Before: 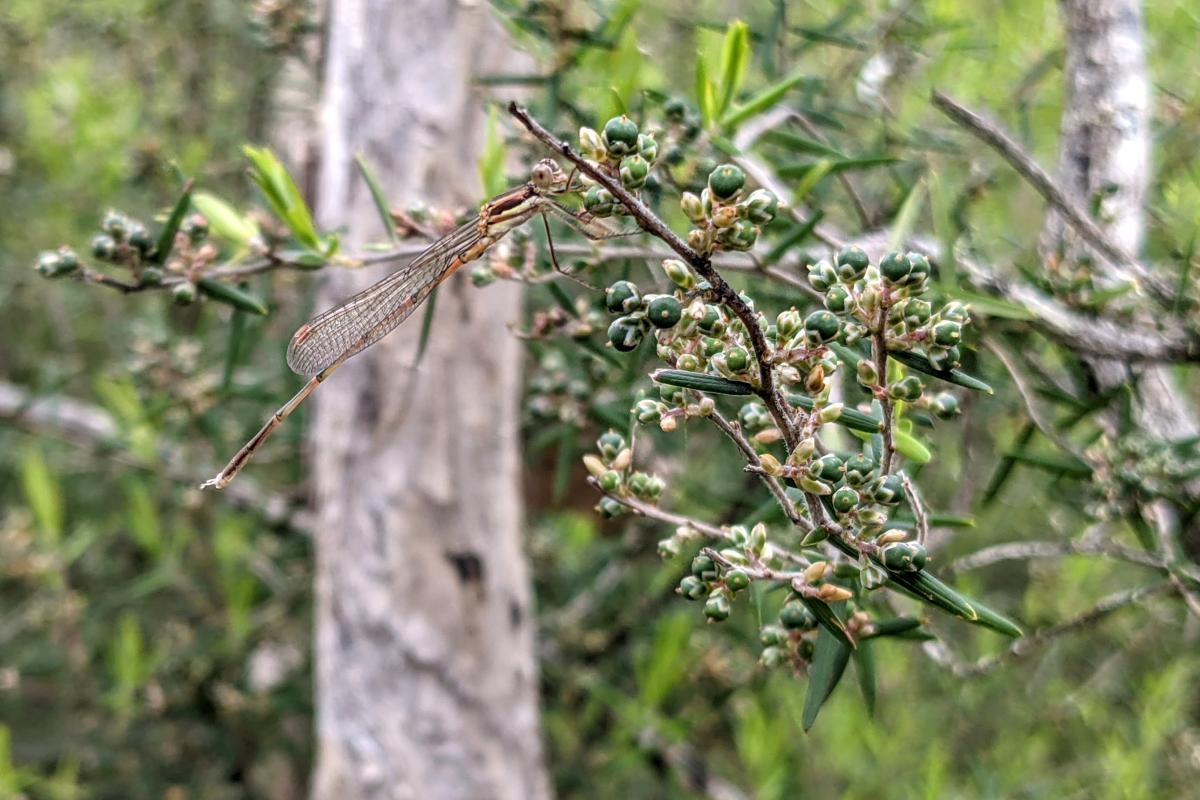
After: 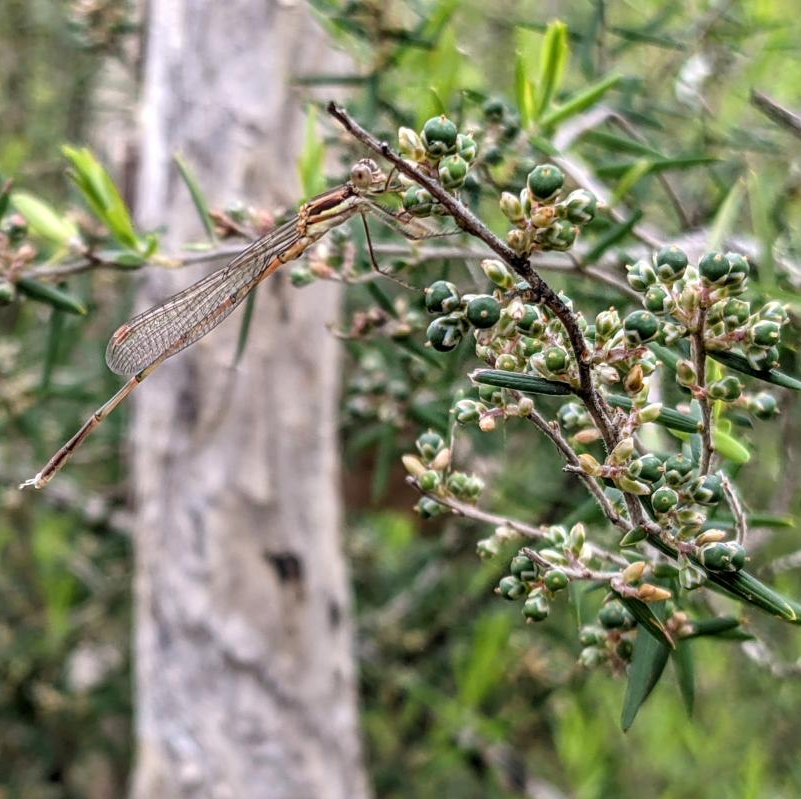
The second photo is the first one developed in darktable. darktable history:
crop and rotate: left 15.113%, right 18.081%
